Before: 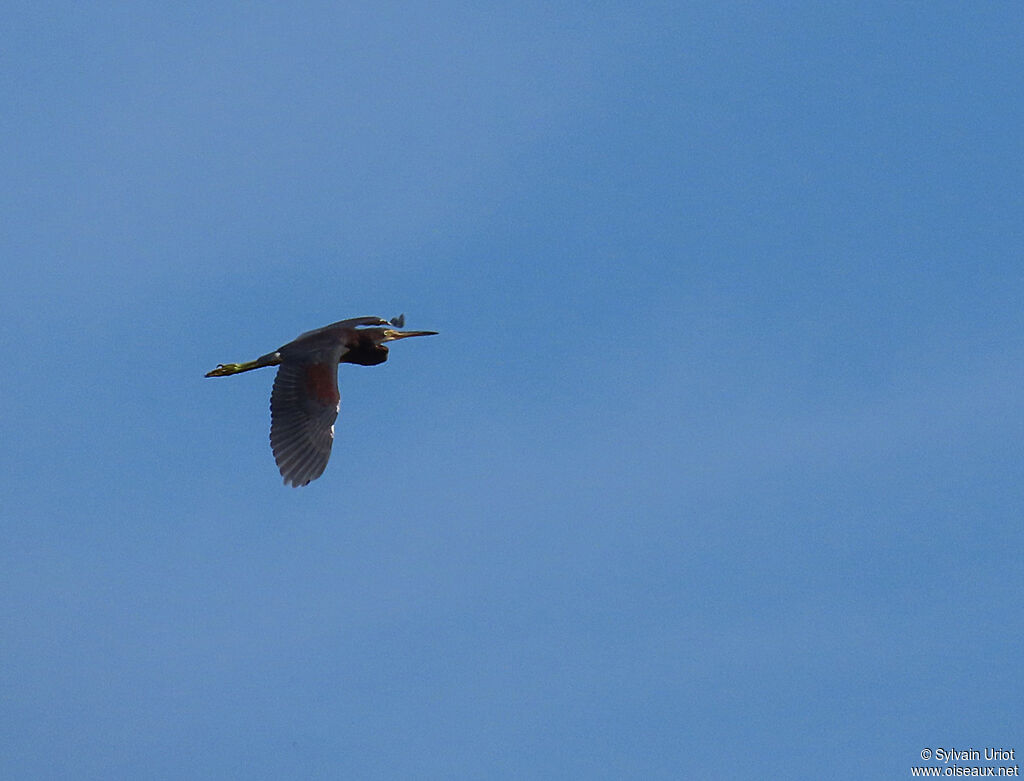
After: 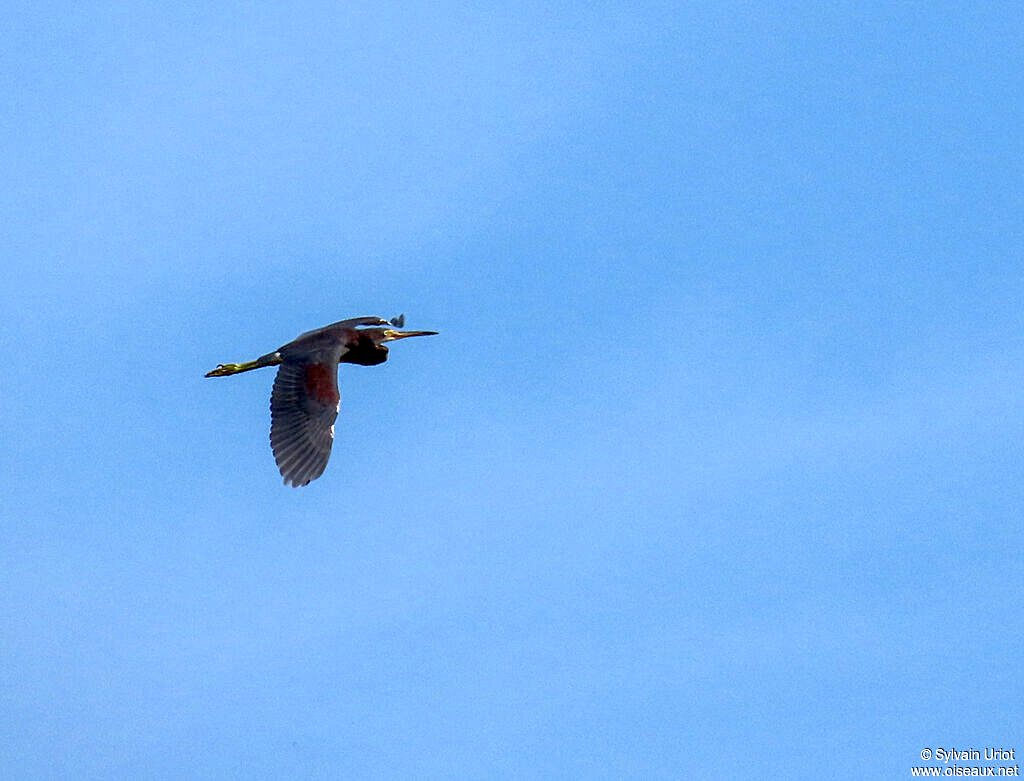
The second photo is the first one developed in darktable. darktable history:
exposure: black level correction 0.008, exposure 0.982 EV, compensate highlight preservation false
local contrast: on, module defaults
